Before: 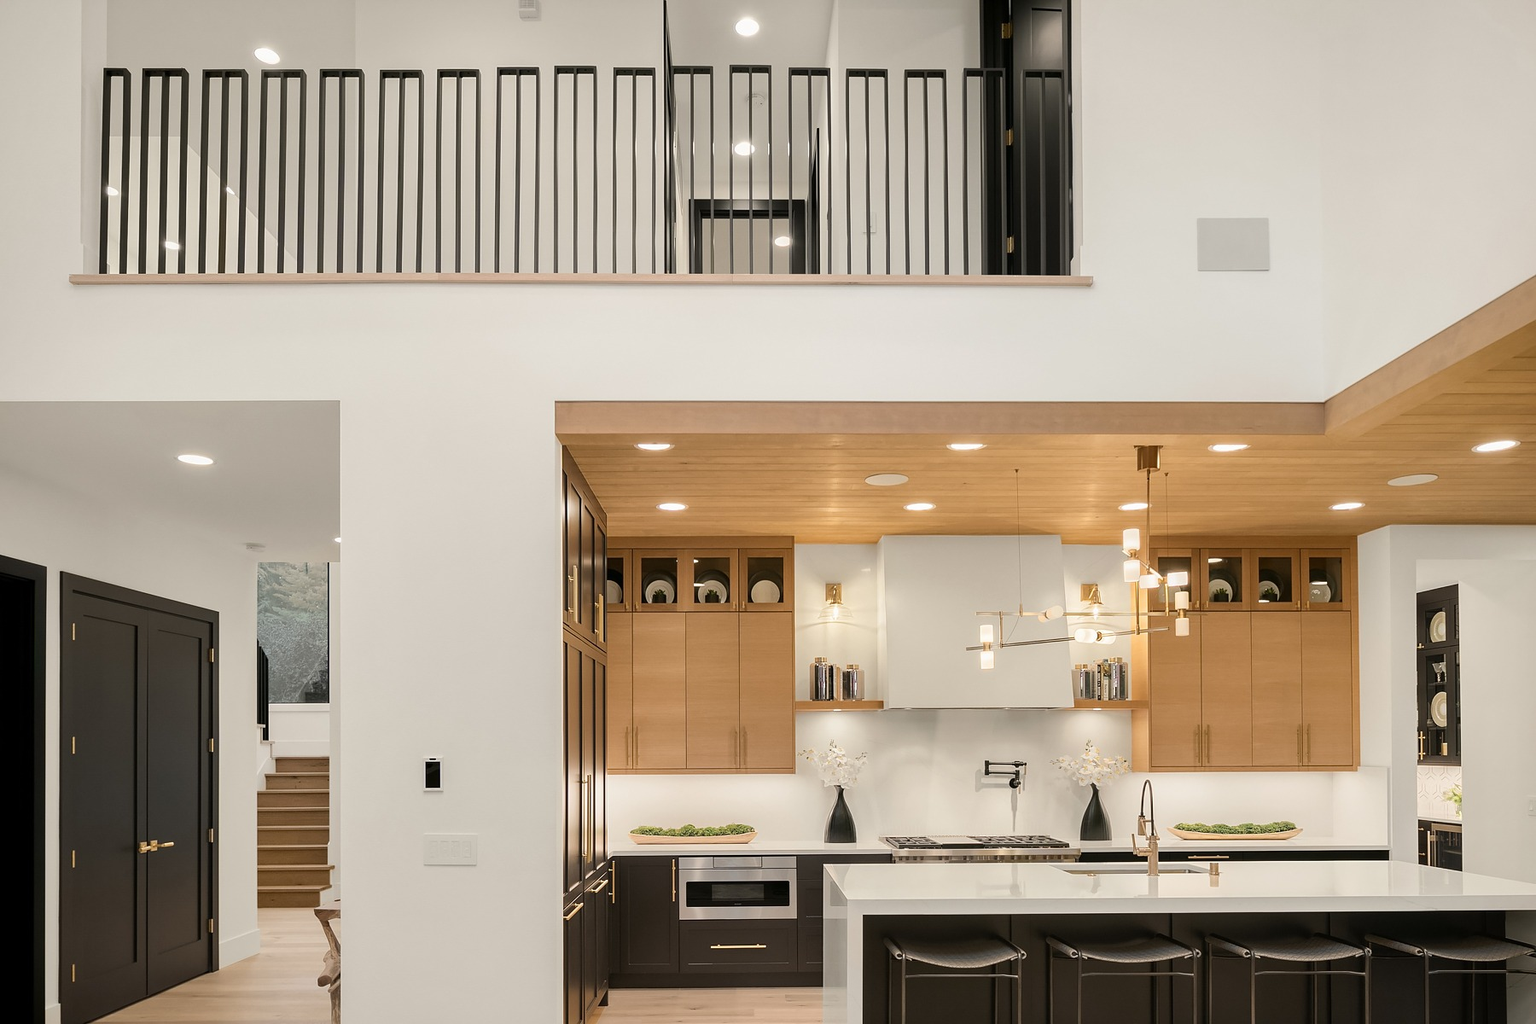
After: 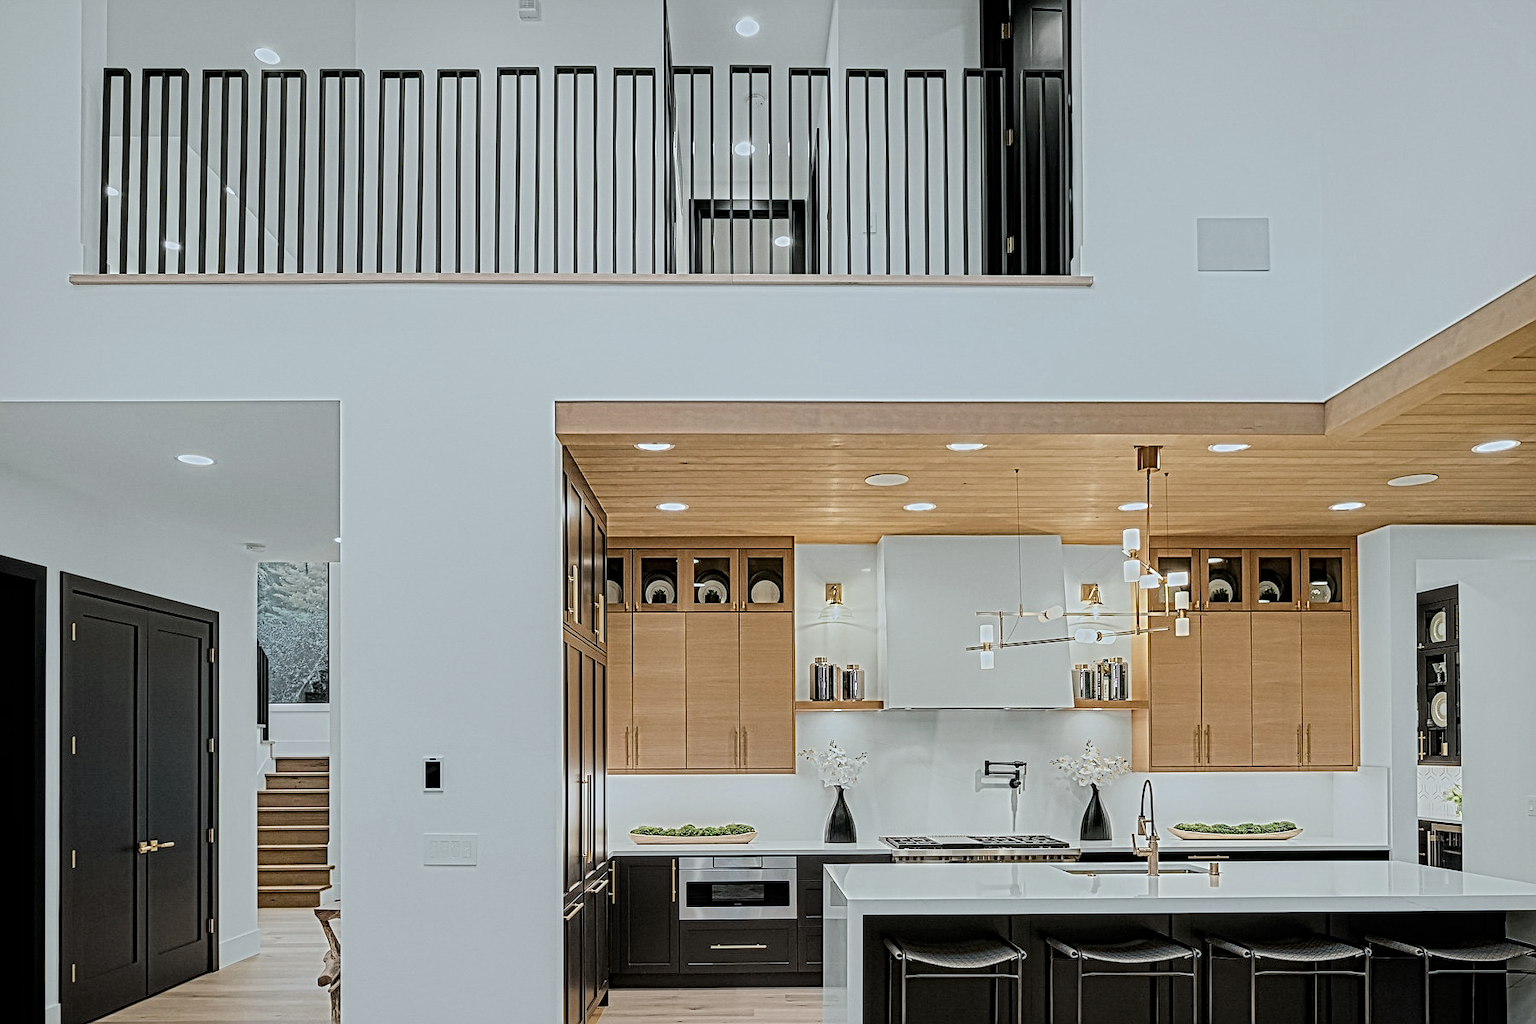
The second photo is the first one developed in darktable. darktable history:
local contrast: mode bilateral grid, contrast 20, coarseness 3, detail 300%, midtone range 0.2
filmic rgb: black relative exposure -8.54 EV, white relative exposure 5.52 EV, hardness 3.39, contrast 1.016
color calibration: illuminant F (fluorescent), F source F9 (Cool White Deluxe 4150 K) – high CRI, x 0.374, y 0.373, temperature 4158.34 K
